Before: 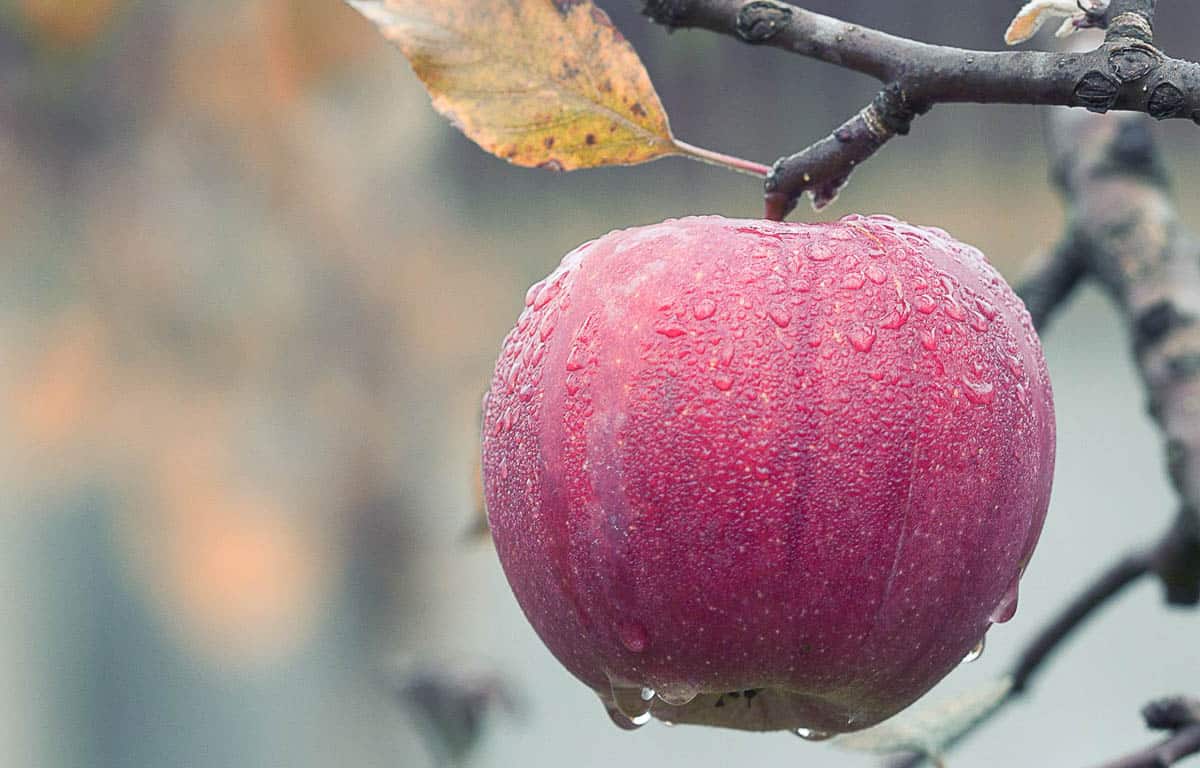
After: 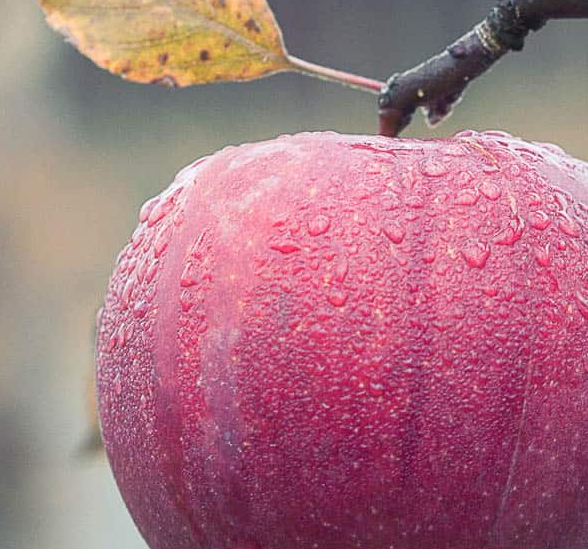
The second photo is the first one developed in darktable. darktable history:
crop: left 32.207%, top 10.991%, right 18.789%, bottom 17.414%
